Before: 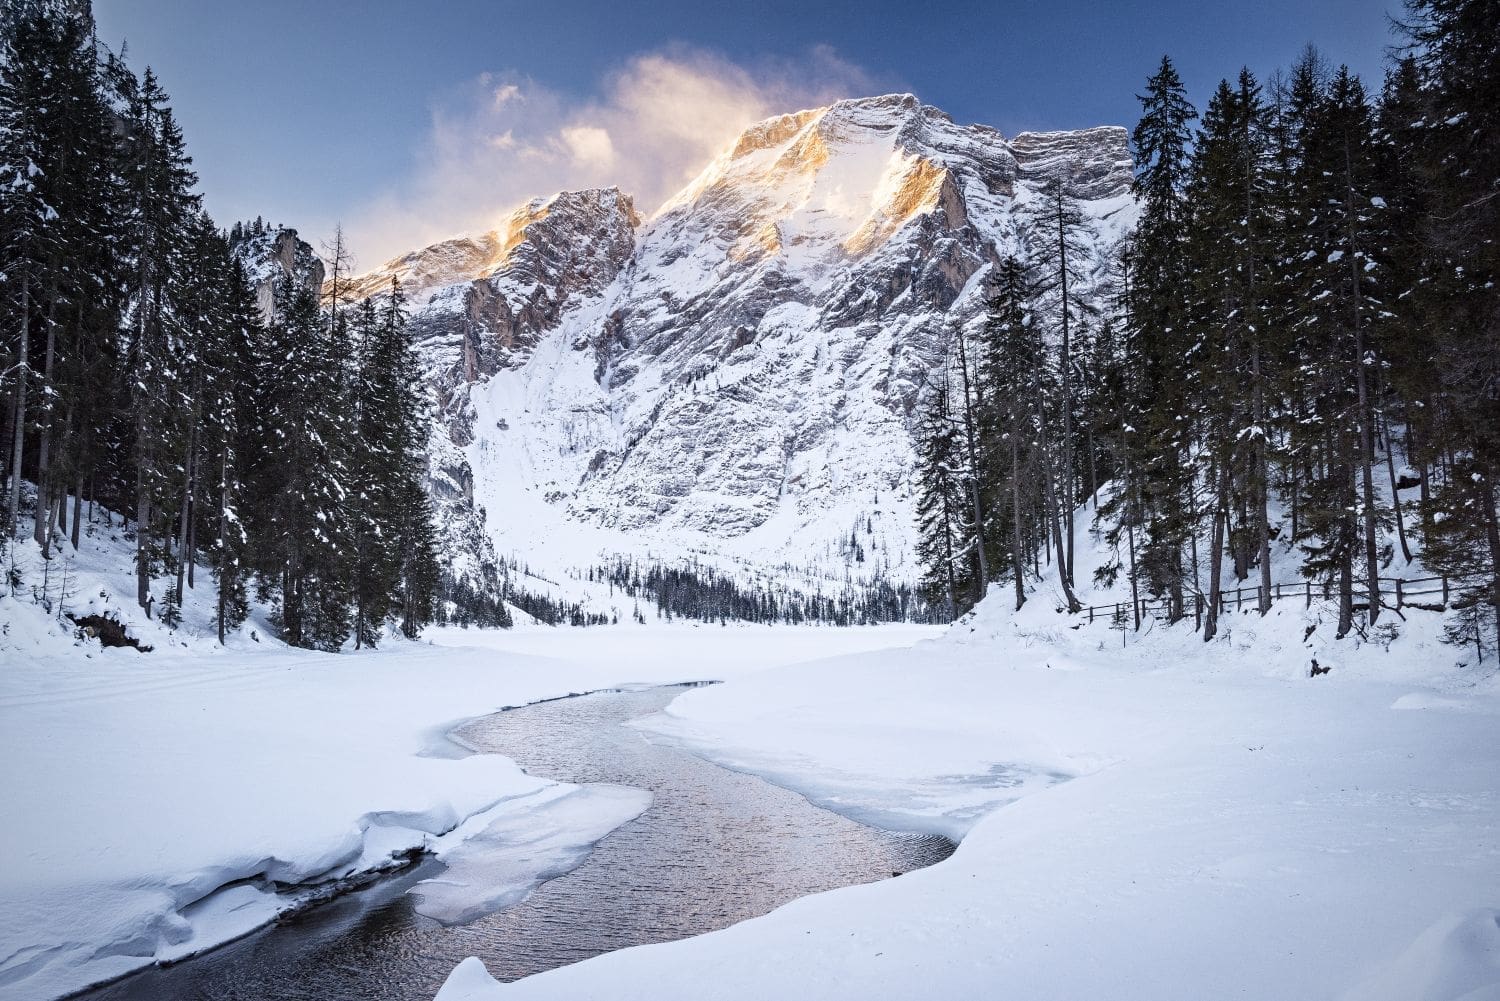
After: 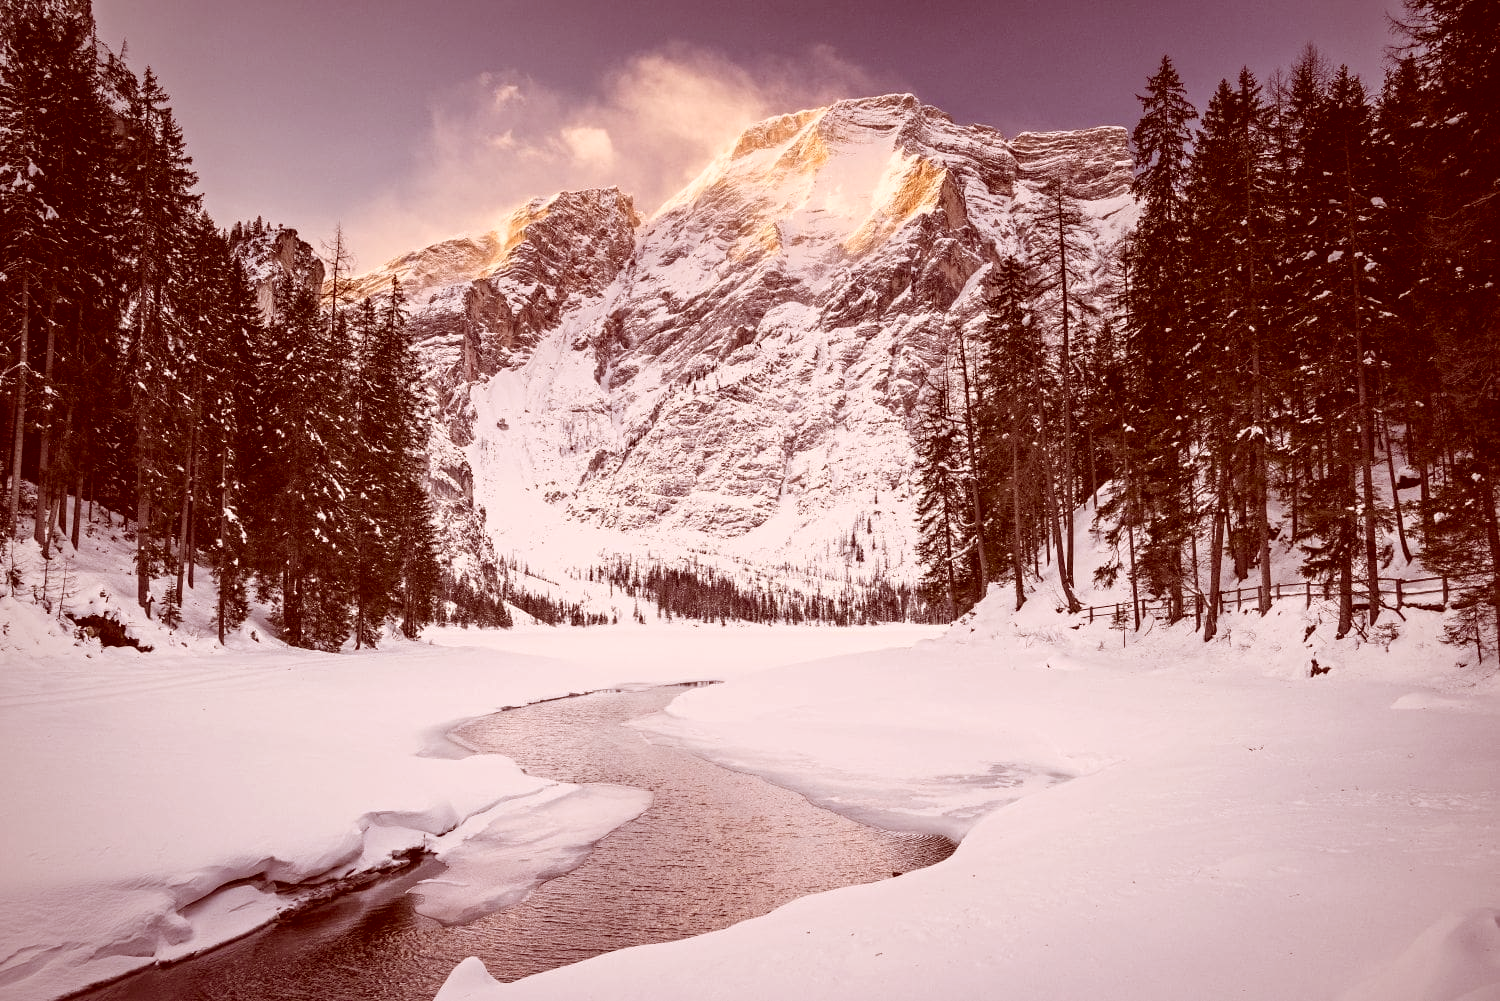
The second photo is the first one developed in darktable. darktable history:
white balance: red 1.009, blue 0.985
color correction: highlights a* 9.03, highlights b* 8.71, shadows a* 40, shadows b* 40, saturation 0.8
